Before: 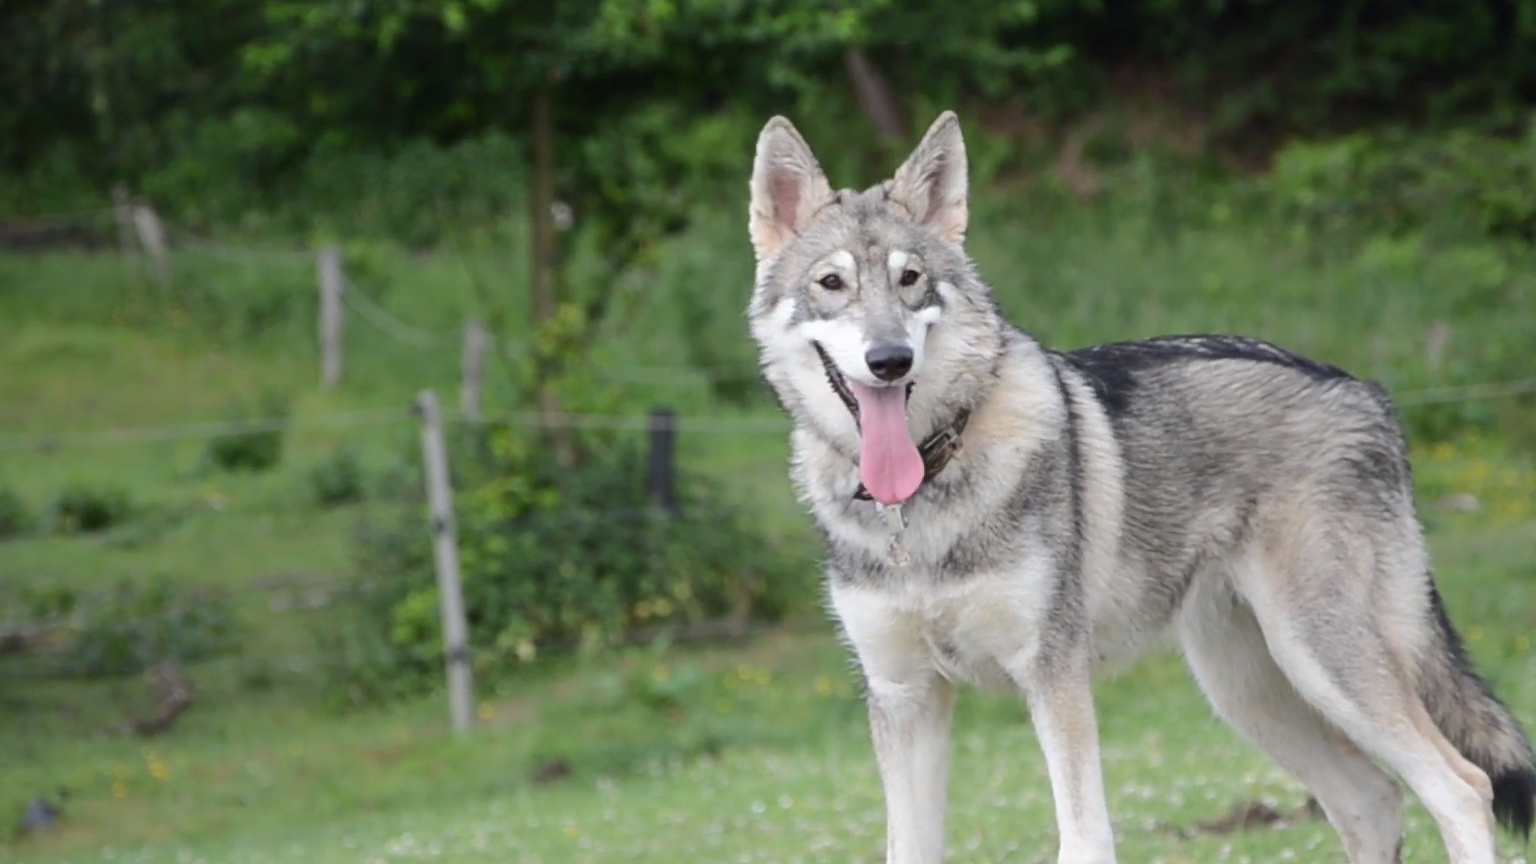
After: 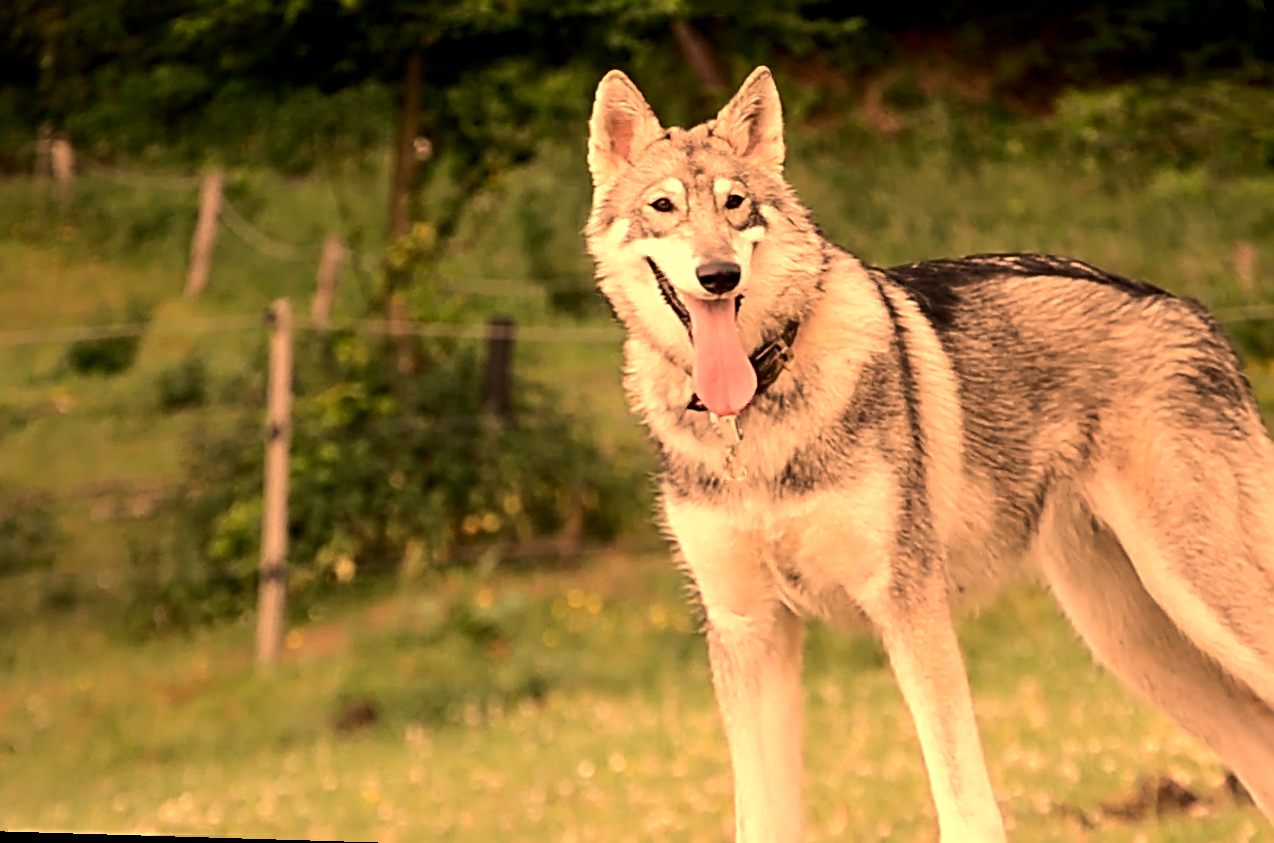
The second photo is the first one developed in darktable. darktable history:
white balance: red 1.467, blue 0.684
sharpen: radius 3.119
rotate and perspective: rotation 0.72°, lens shift (vertical) -0.352, lens shift (horizontal) -0.051, crop left 0.152, crop right 0.859, crop top 0.019, crop bottom 0.964
tone equalizer: -8 EV -0.75 EV, -7 EV -0.7 EV, -6 EV -0.6 EV, -5 EV -0.4 EV, -3 EV 0.4 EV, -2 EV 0.6 EV, -1 EV 0.7 EV, +0 EV 0.75 EV, edges refinement/feathering 500, mask exposure compensation -1.57 EV, preserve details no
exposure: black level correction 0.011, exposure -0.478 EV, compensate highlight preservation false
